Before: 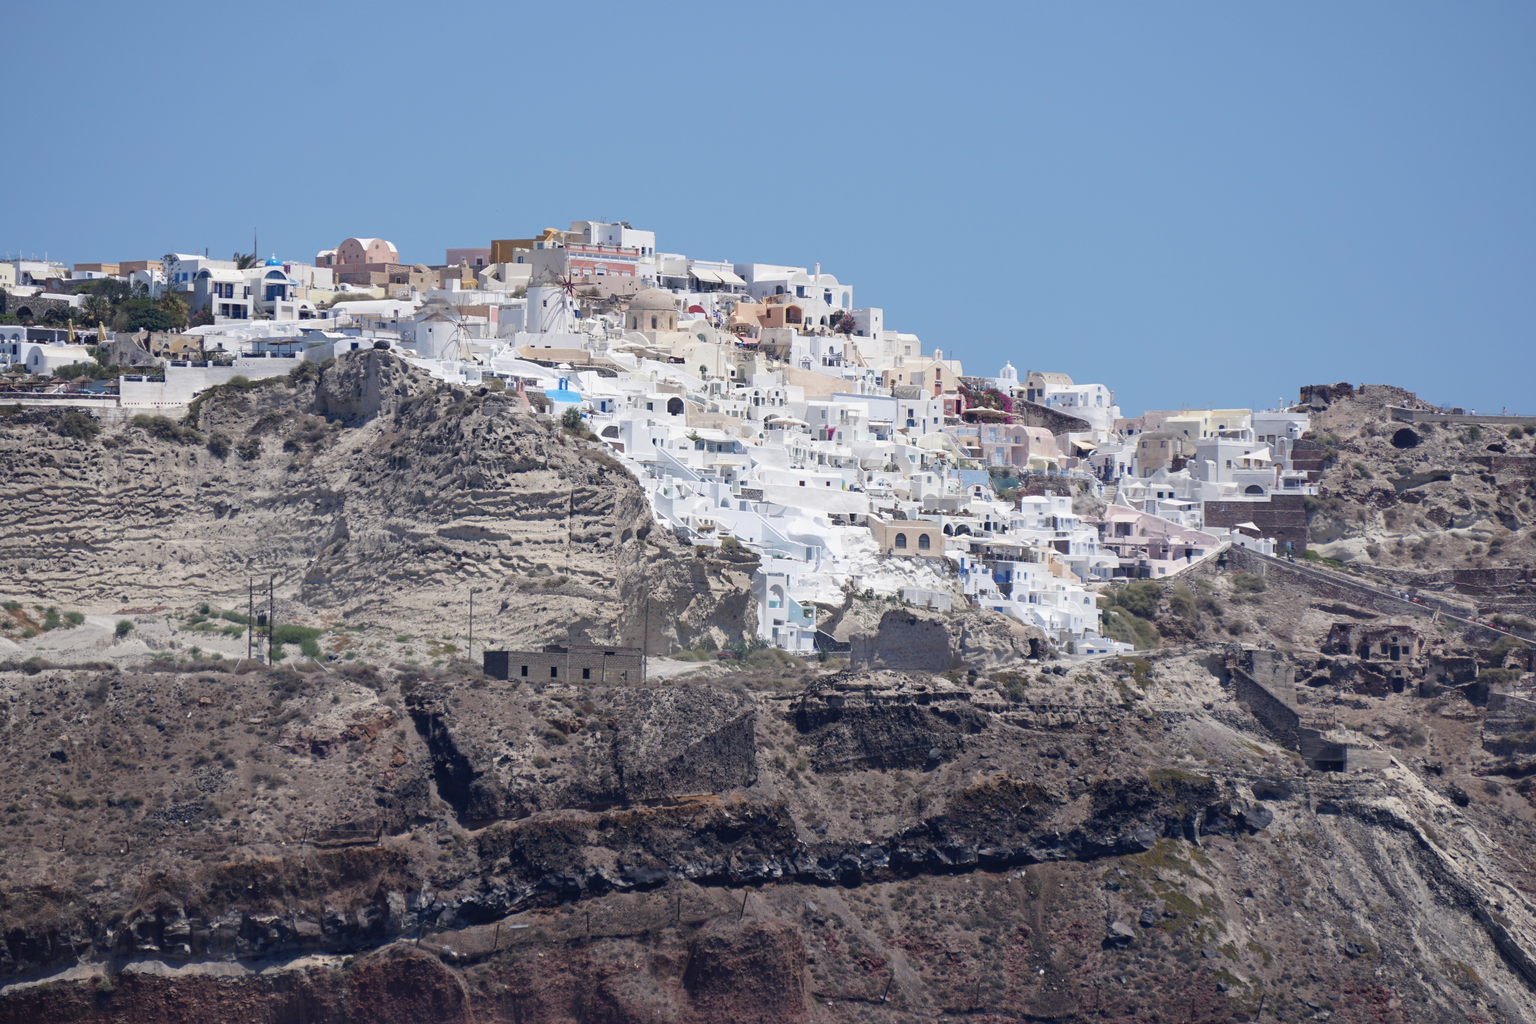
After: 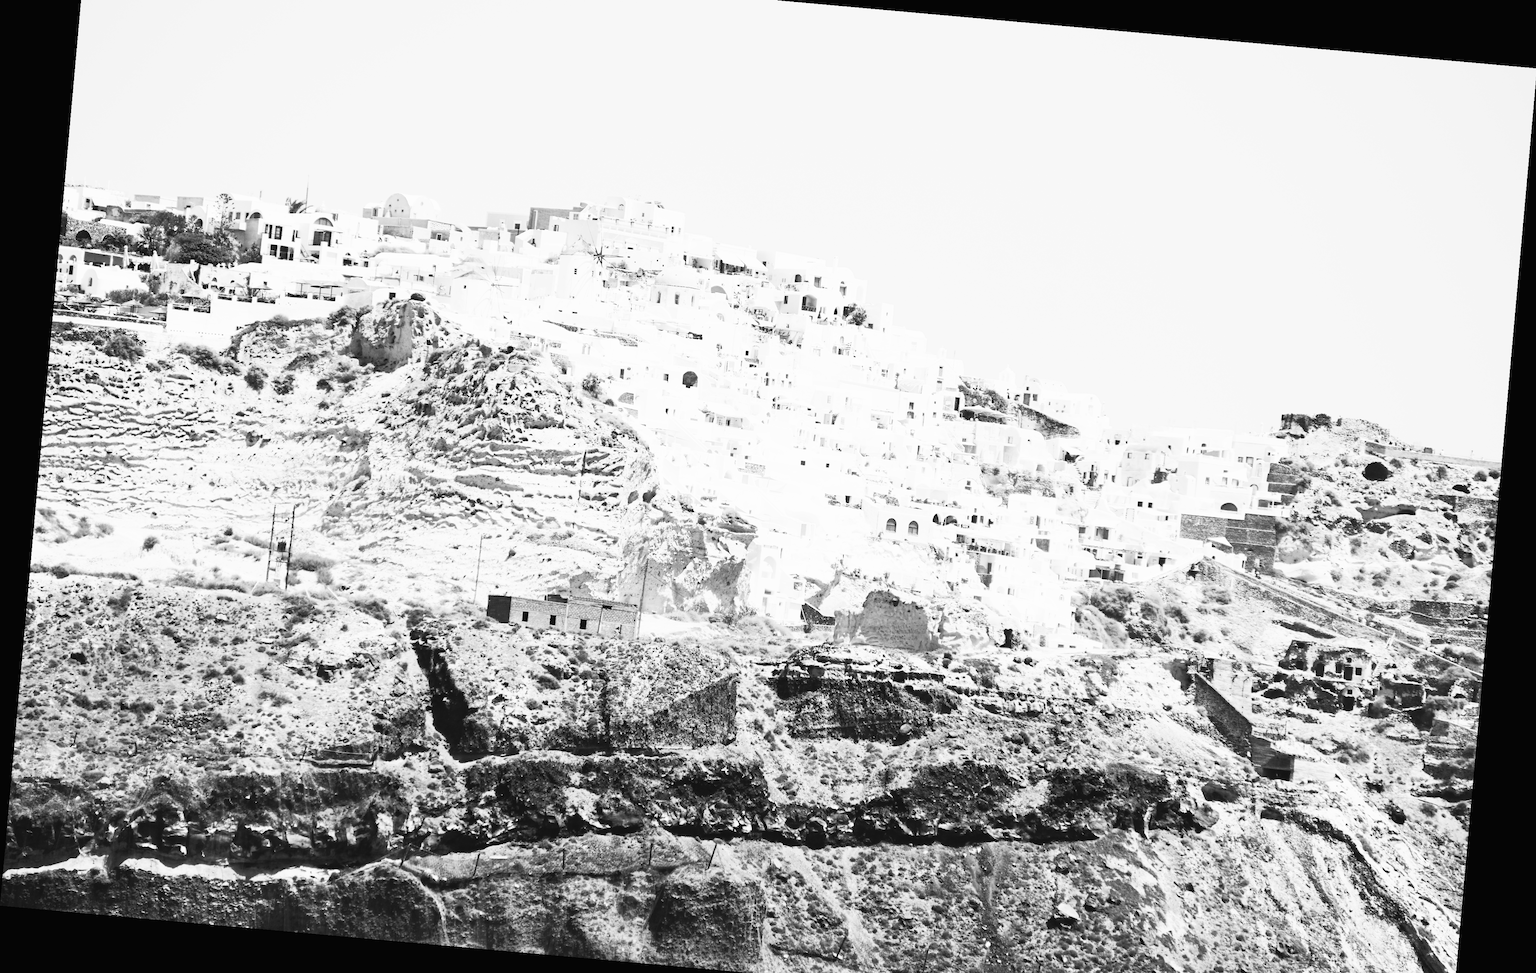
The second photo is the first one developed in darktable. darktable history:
crop and rotate: top 5.609%, bottom 5.609%
exposure: exposure 0.921 EV, compensate highlight preservation false
sigmoid: skew -0.2, preserve hue 0%, red attenuation 0.1, red rotation 0.035, green attenuation 0.1, green rotation -0.017, blue attenuation 0.15, blue rotation -0.052, base primaries Rec2020
contrast brightness saturation: contrast 0.53, brightness 0.47, saturation -1
rotate and perspective: rotation 5.12°, automatic cropping off
color zones: curves: ch0 [(0.002, 0.593) (0.143, 0.417) (0.285, 0.541) (0.455, 0.289) (0.608, 0.327) (0.727, 0.283) (0.869, 0.571) (1, 0.603)]; ch1 [(0, 0) (0.143, 0) (0.286, 0) (0.429, 0) (0.571, 0) (0.714, 0) (0.857, 0)]
